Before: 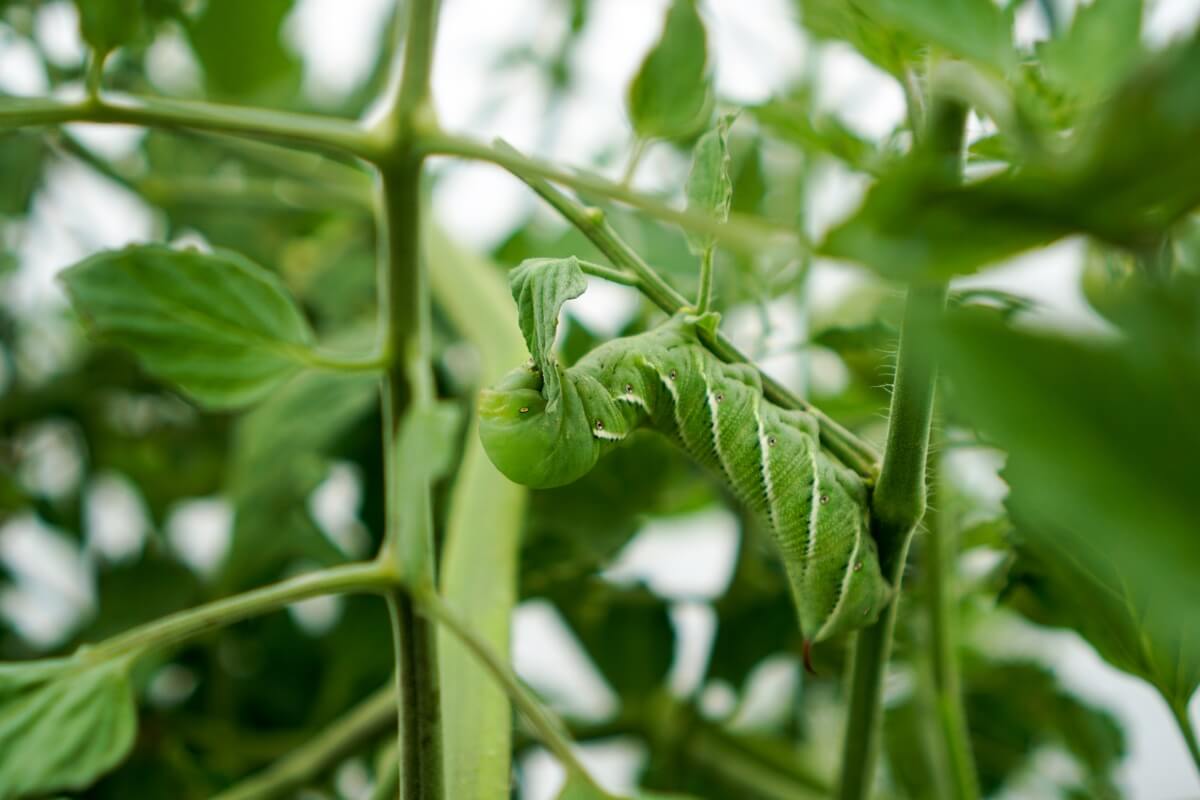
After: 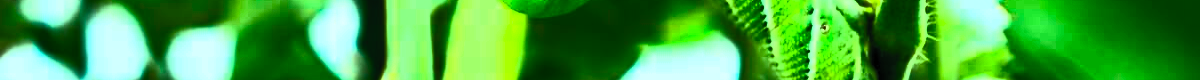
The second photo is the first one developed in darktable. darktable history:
crop and rotate: top 59.084%, bottom 30.916%
contrast brightness saturation: contrast 1, brightness 1, saturation 1
color correction: highlights a* -11.71, highlights b* -15.58
tone equalizer: -8 EV -0.75 EV, -7 EV -0.7 EV, -6 EV -0.6 EV, -5 EV -0.4 EV, -3 EV 0.4 EV, -2 EV 0.6 EV, -1 EV 0.7 EV, +0 EV 0.75 EV, edges refinement/feathering 500, mask exposure compensation -1.57 EV, preserve details no
levels: mode automatic, black 0.023%, white 99.97%, levels [0.062, 0.494, 0.925]
